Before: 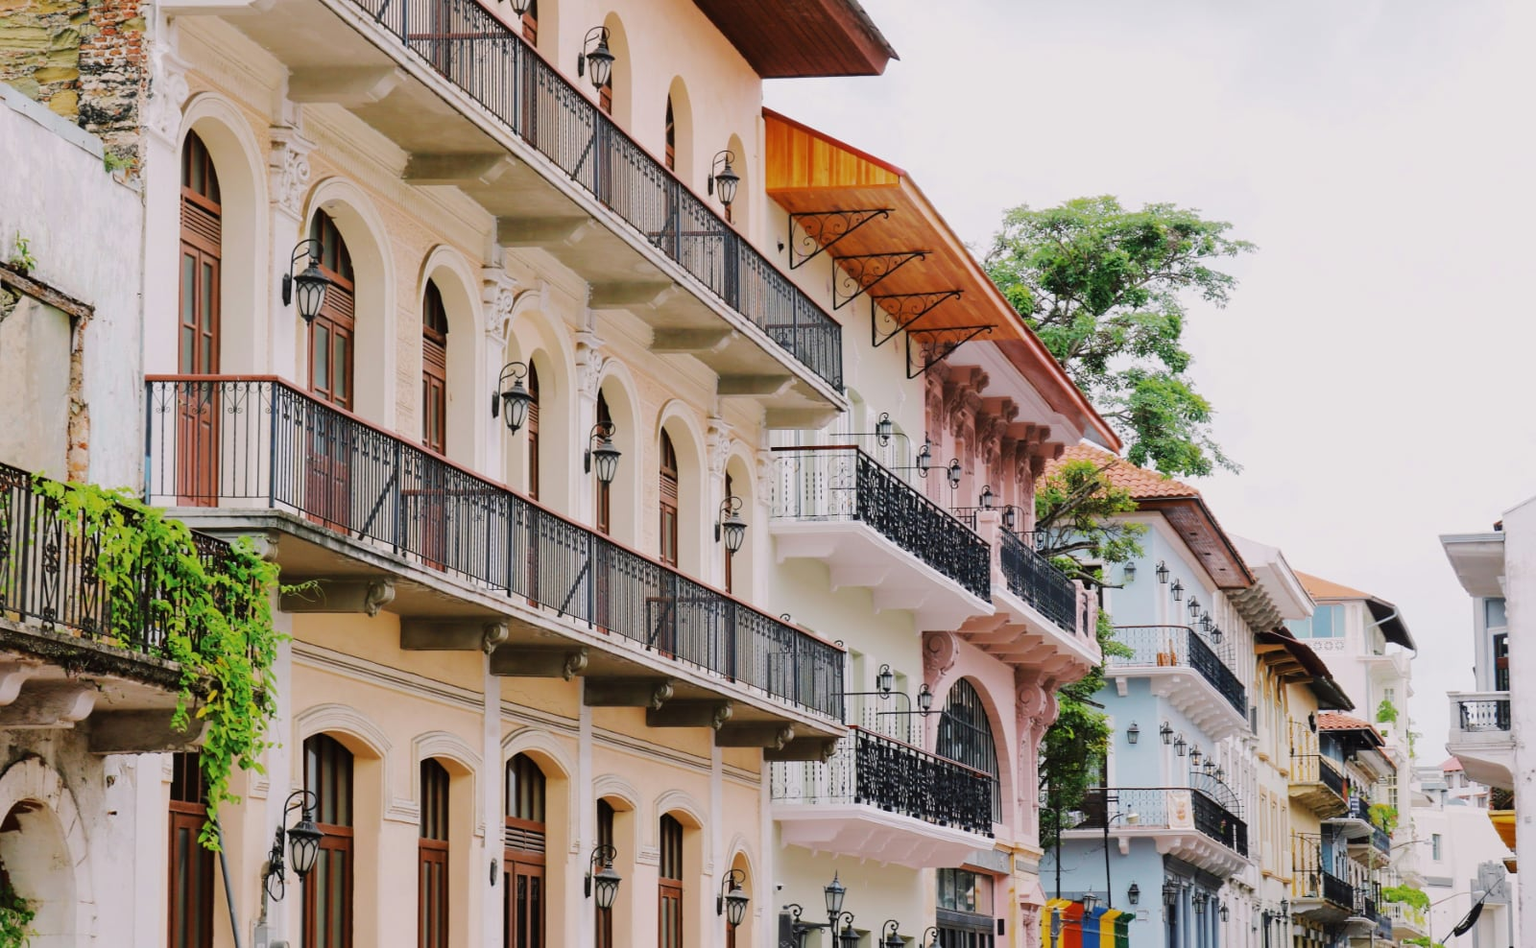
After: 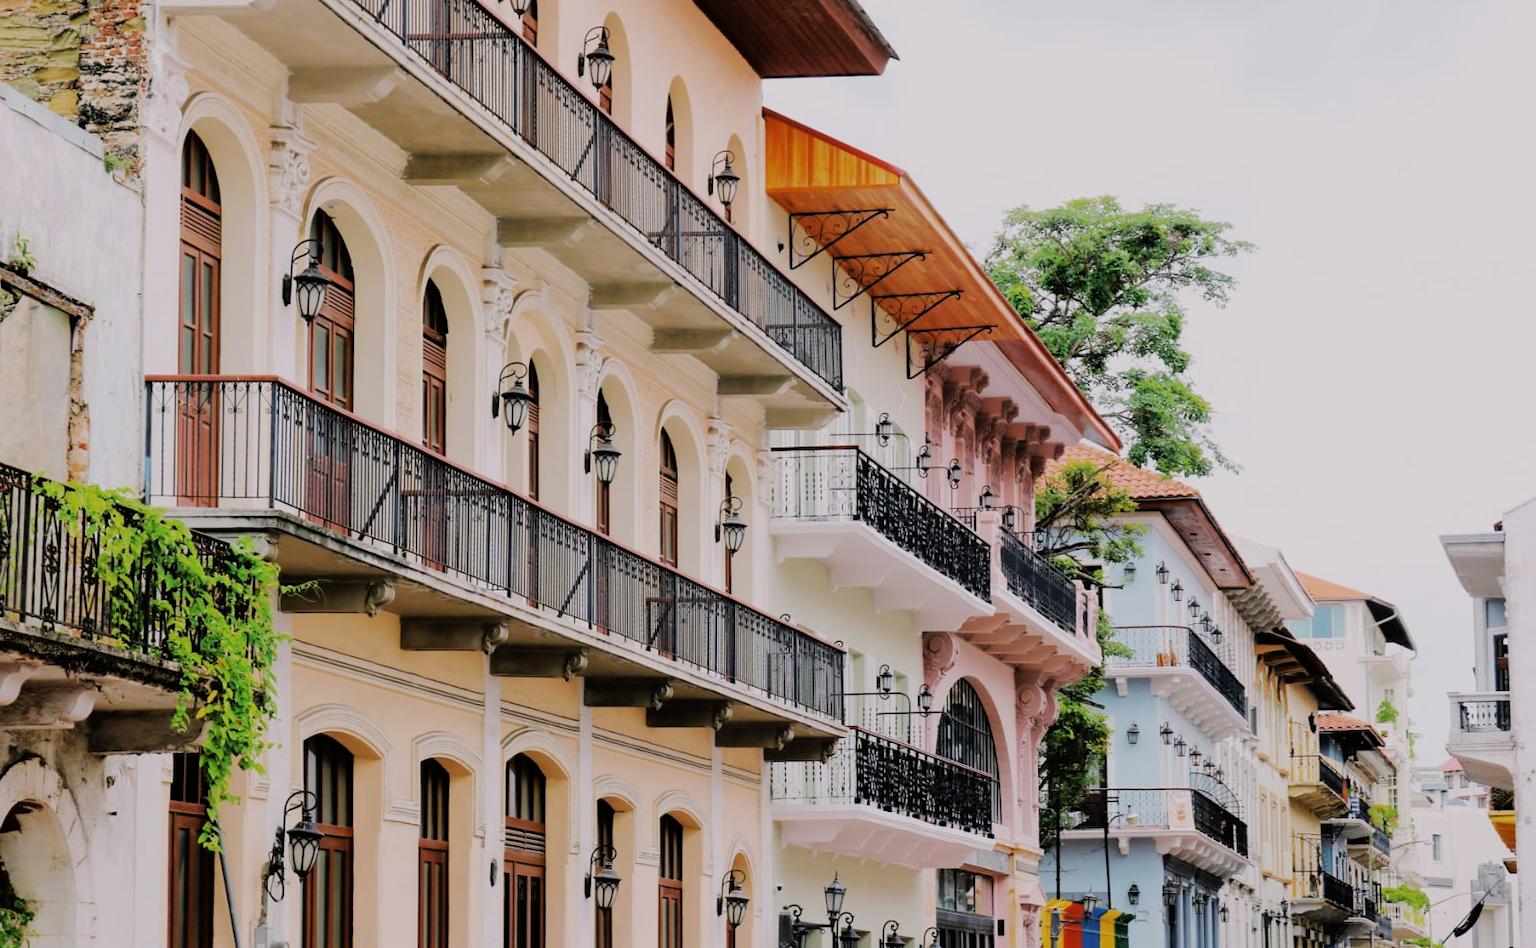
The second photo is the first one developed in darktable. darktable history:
filmic rgb: threshold 3 EV, hardness 4.17, latitude 50%, contrast 1.1, preserve chrominance max RGB, color science v6 (2022), contrast in shadows safe, contrast in highlights safe, enable highlight reconstruction true
